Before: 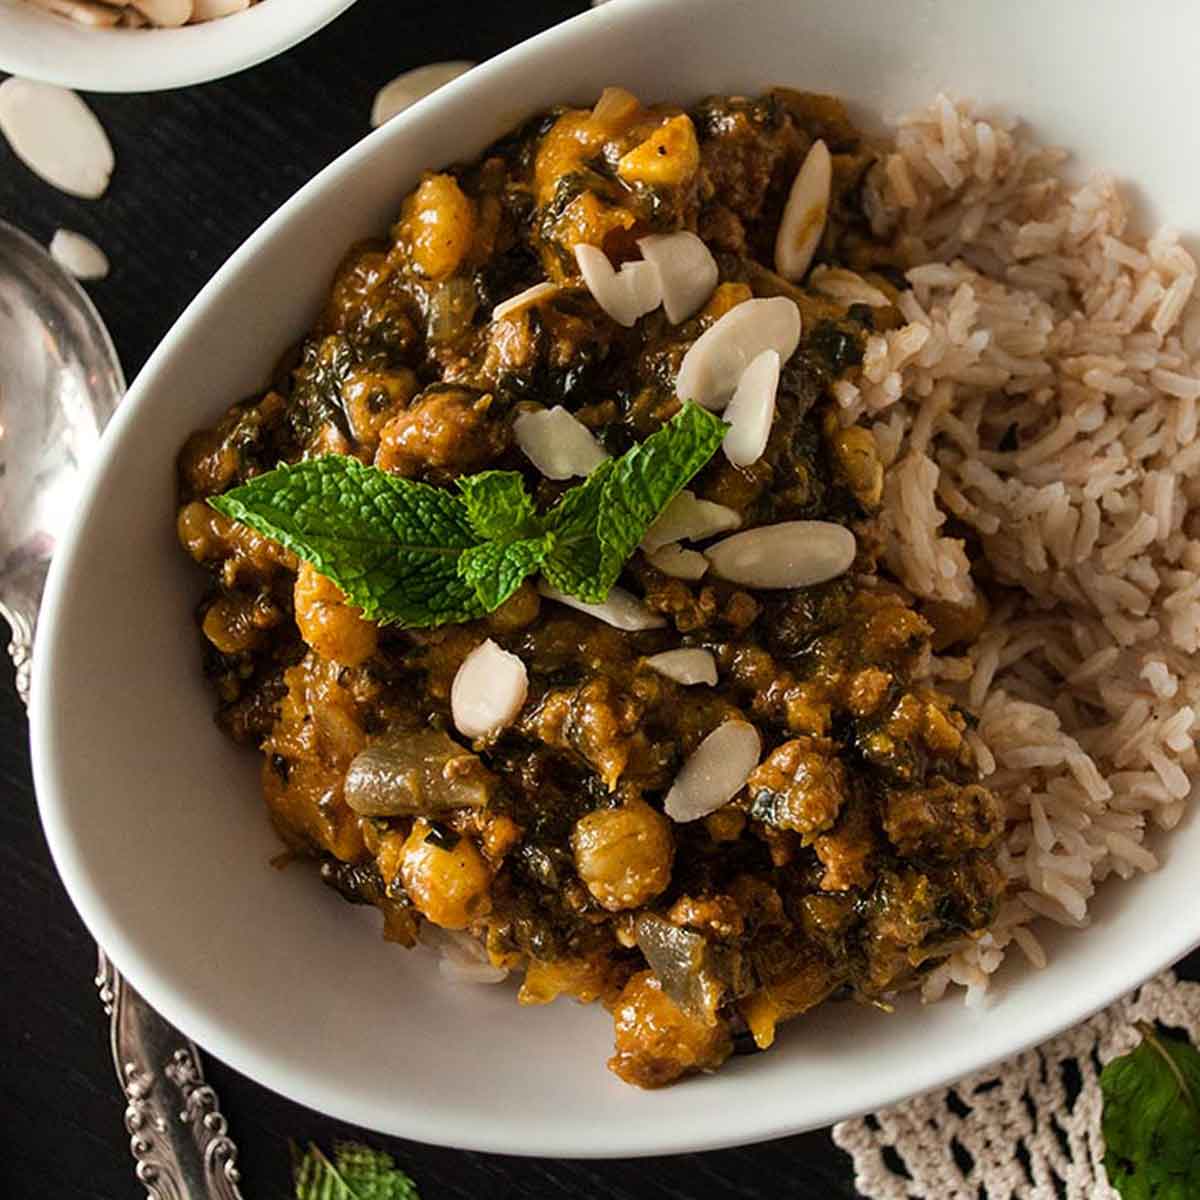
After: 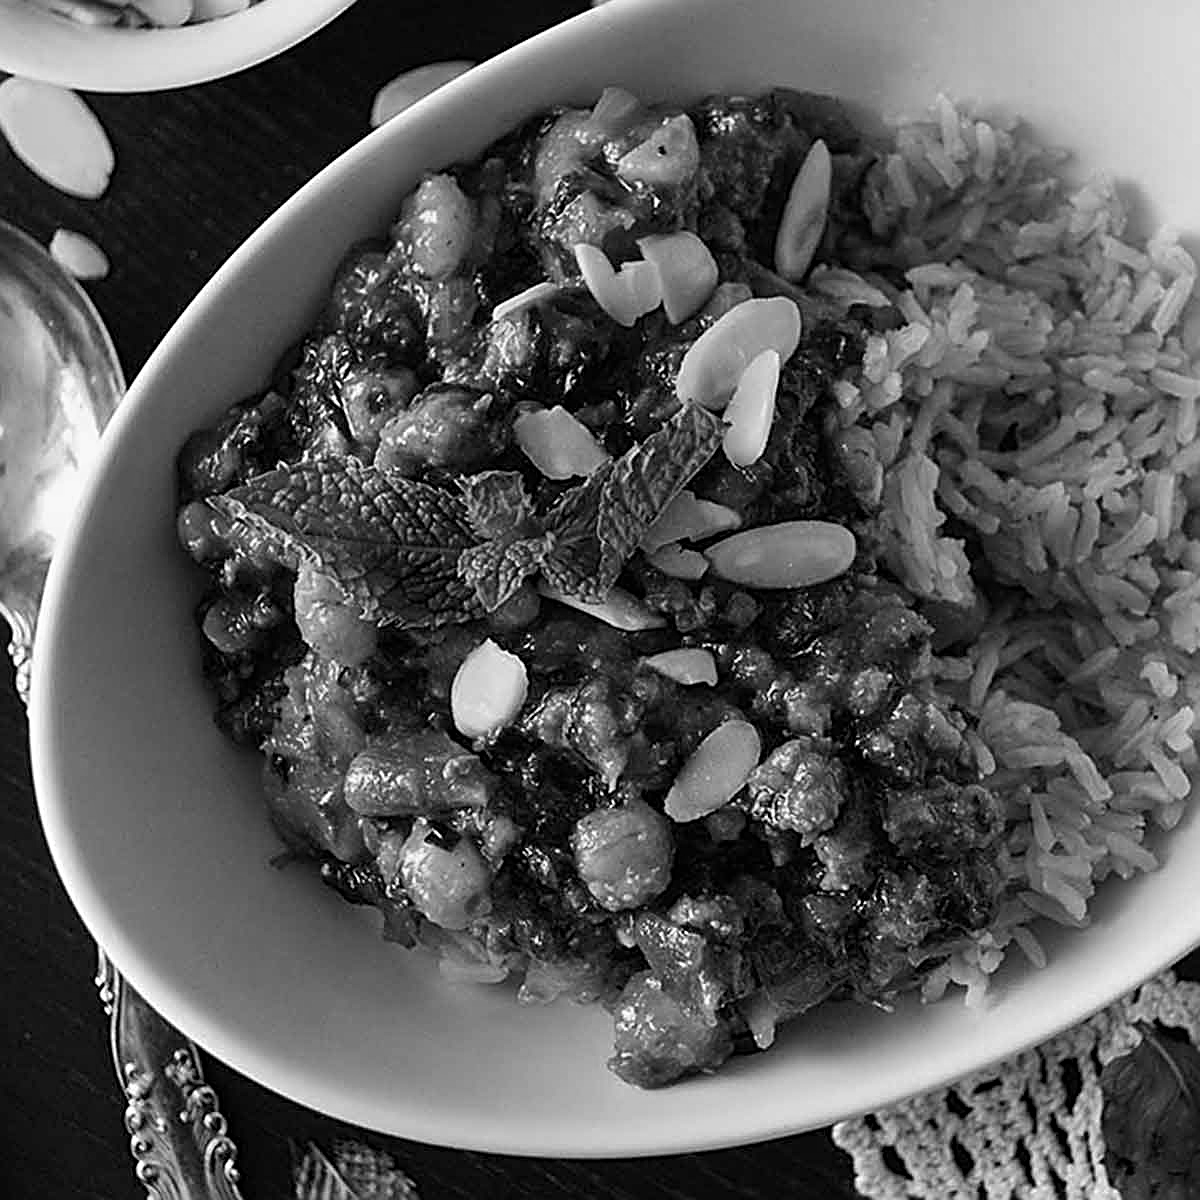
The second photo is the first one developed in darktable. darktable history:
shadows and highlights: shadows 31.77, highlights -31.44, soften with gaussian
sharpen: radius 2.549, amount 0.634
color calibration: output gray [0.22, 0.42, 0.37, 0], illuminant same as pipeline (D50), adaptation XYZ, x 0.346, y 0.359, temperature 5009.44 K
color balance rgb: perceptual saturation grading › global saturation 25.555%, global vibrance 40.574%
